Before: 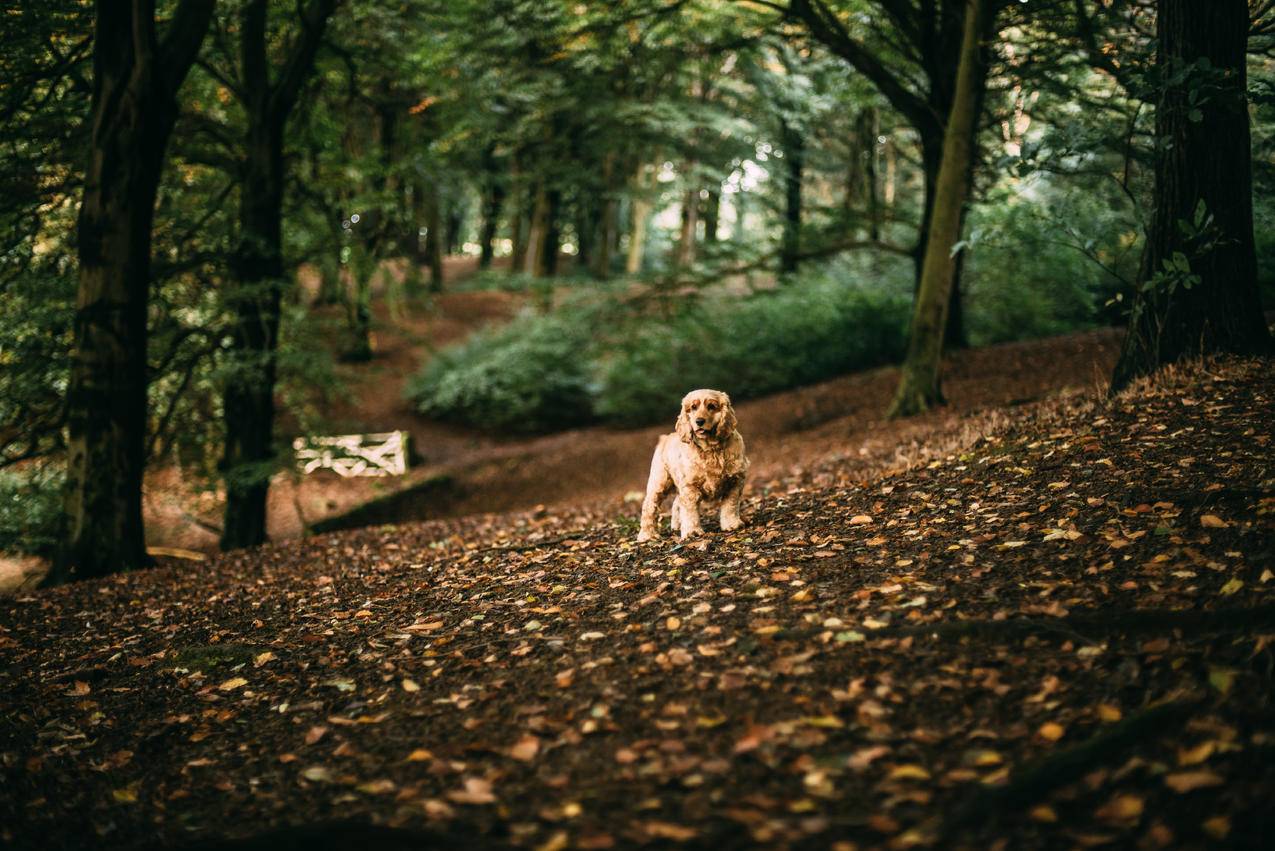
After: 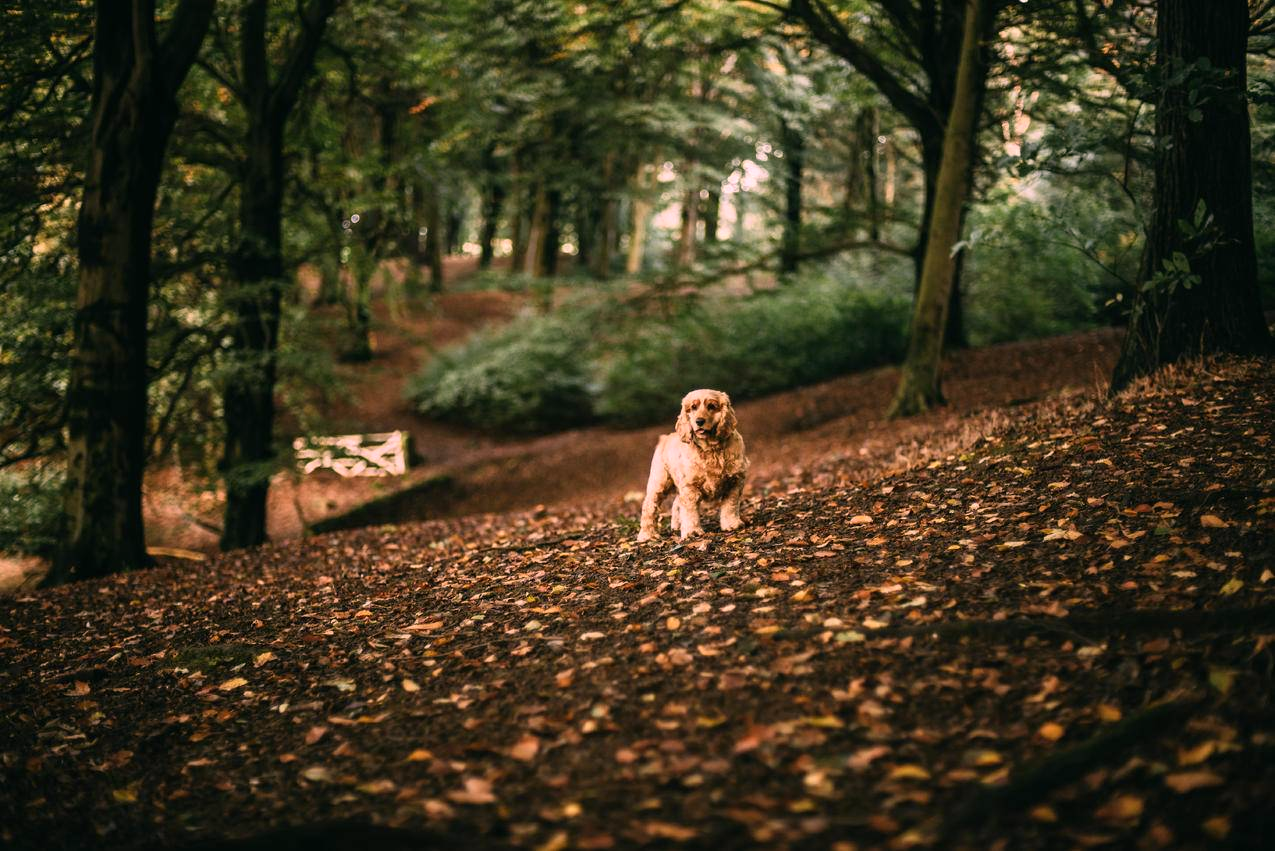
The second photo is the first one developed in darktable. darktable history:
shadows and highlights: shadows 5.14, soften with gaussian
color correction: highlights a* 14.57, highlights b* 4.76
